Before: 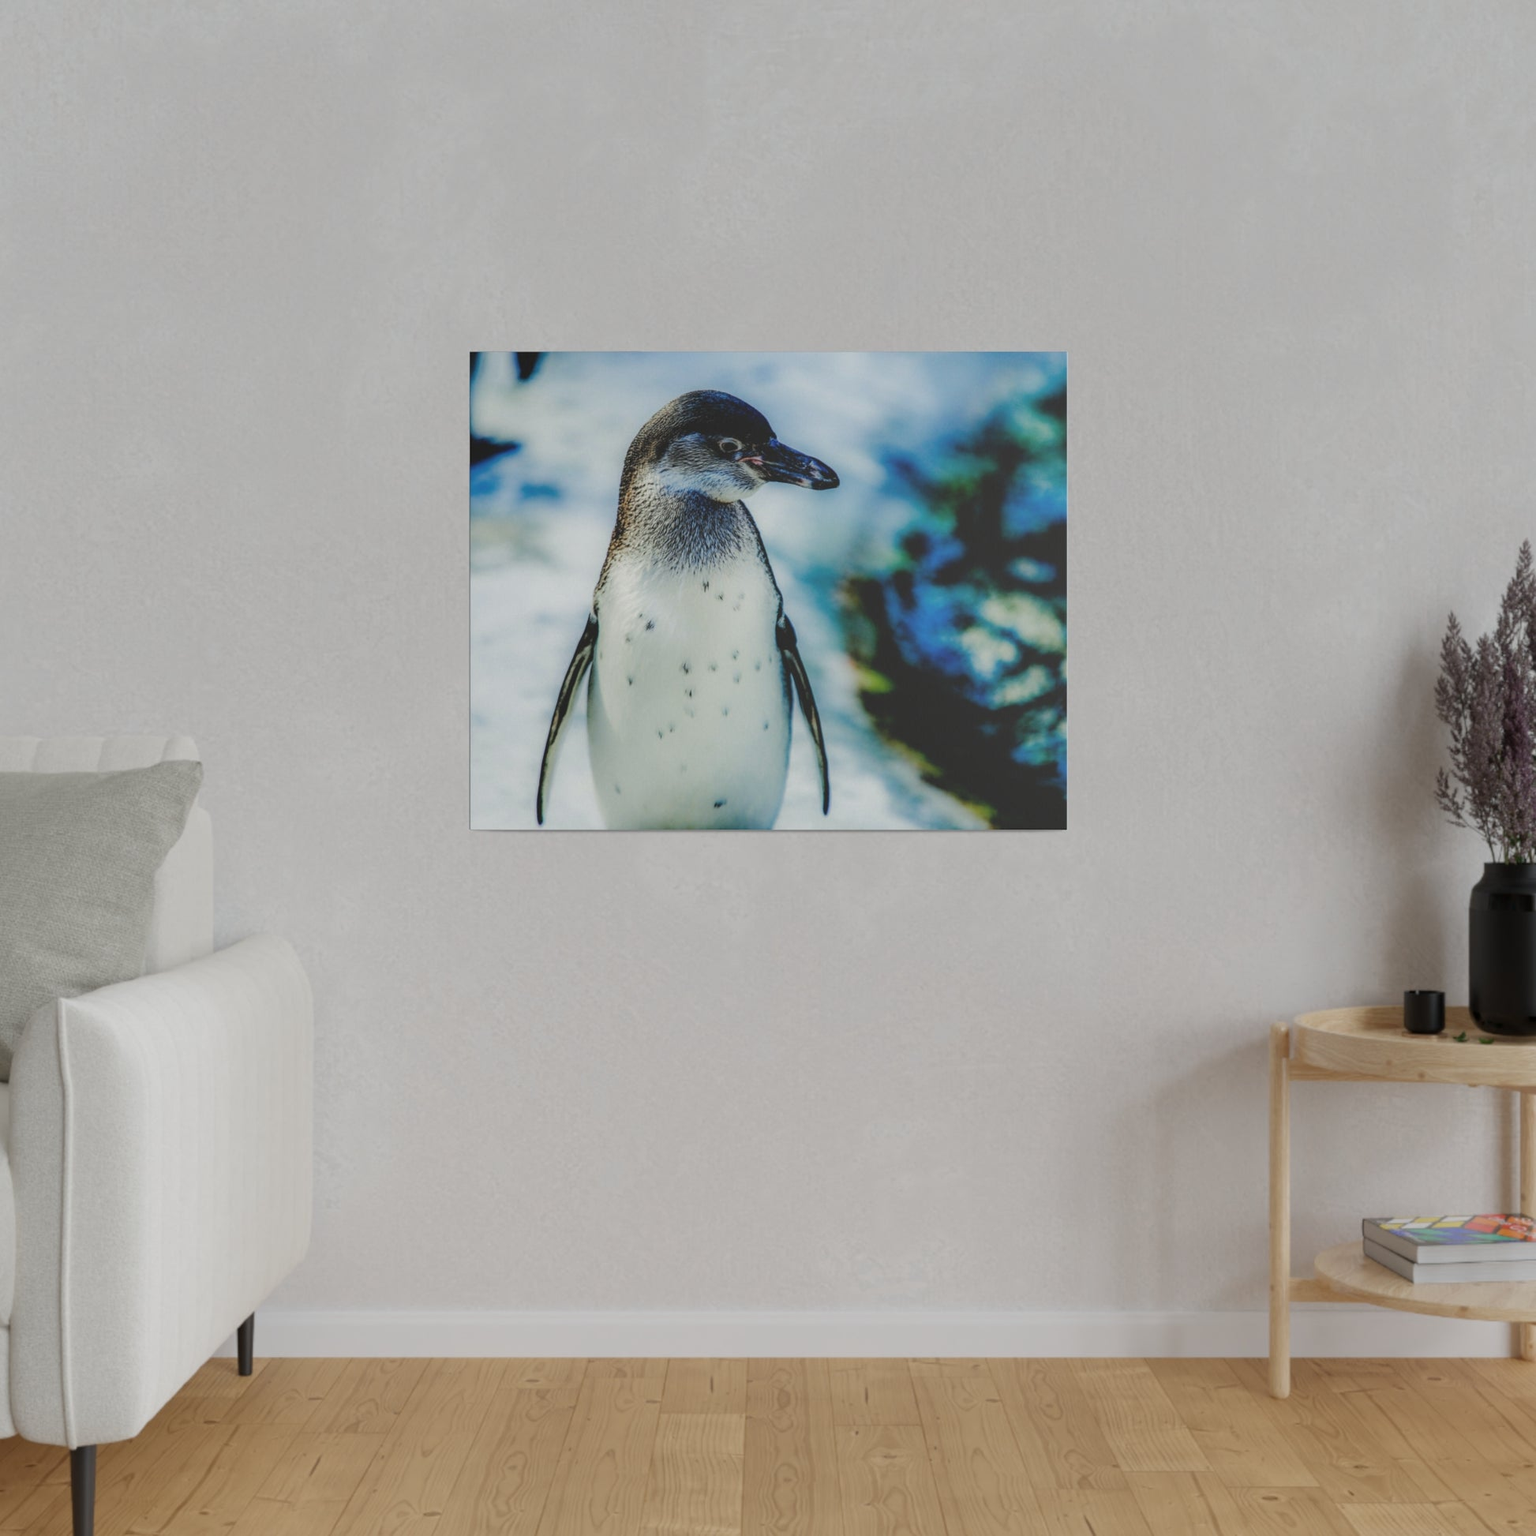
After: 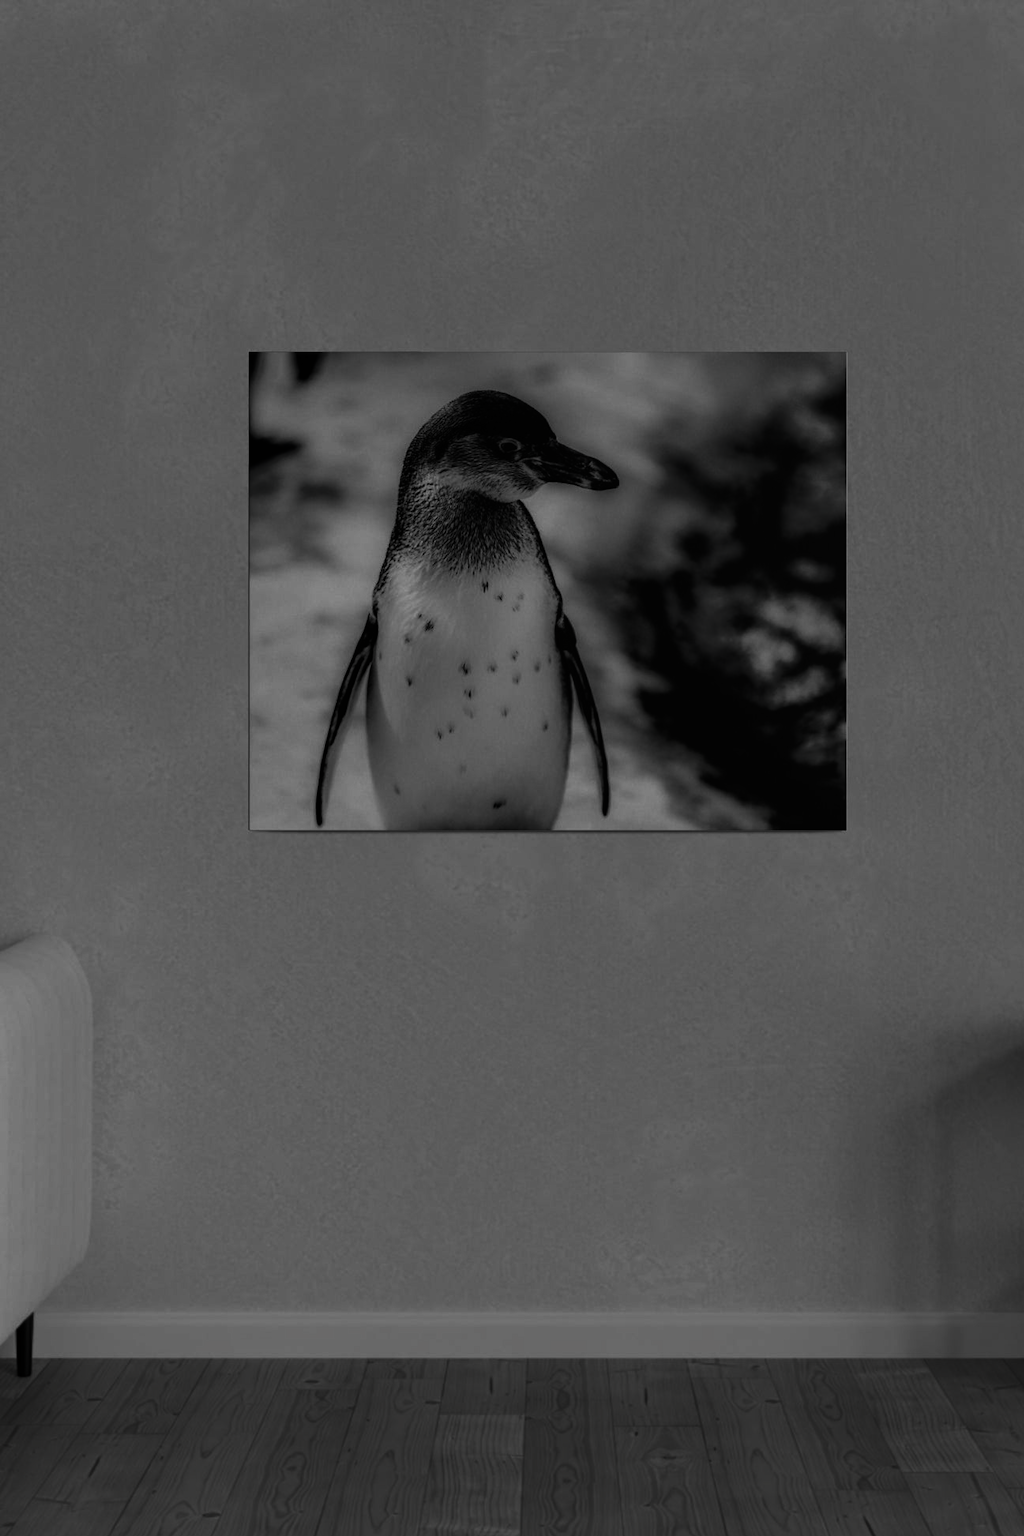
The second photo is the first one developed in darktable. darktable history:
contrast brightness saturation: contrast 0.022, brightness -0.998, saturation -0.994
crop and rotate: left 14.396%, right 18.942%
